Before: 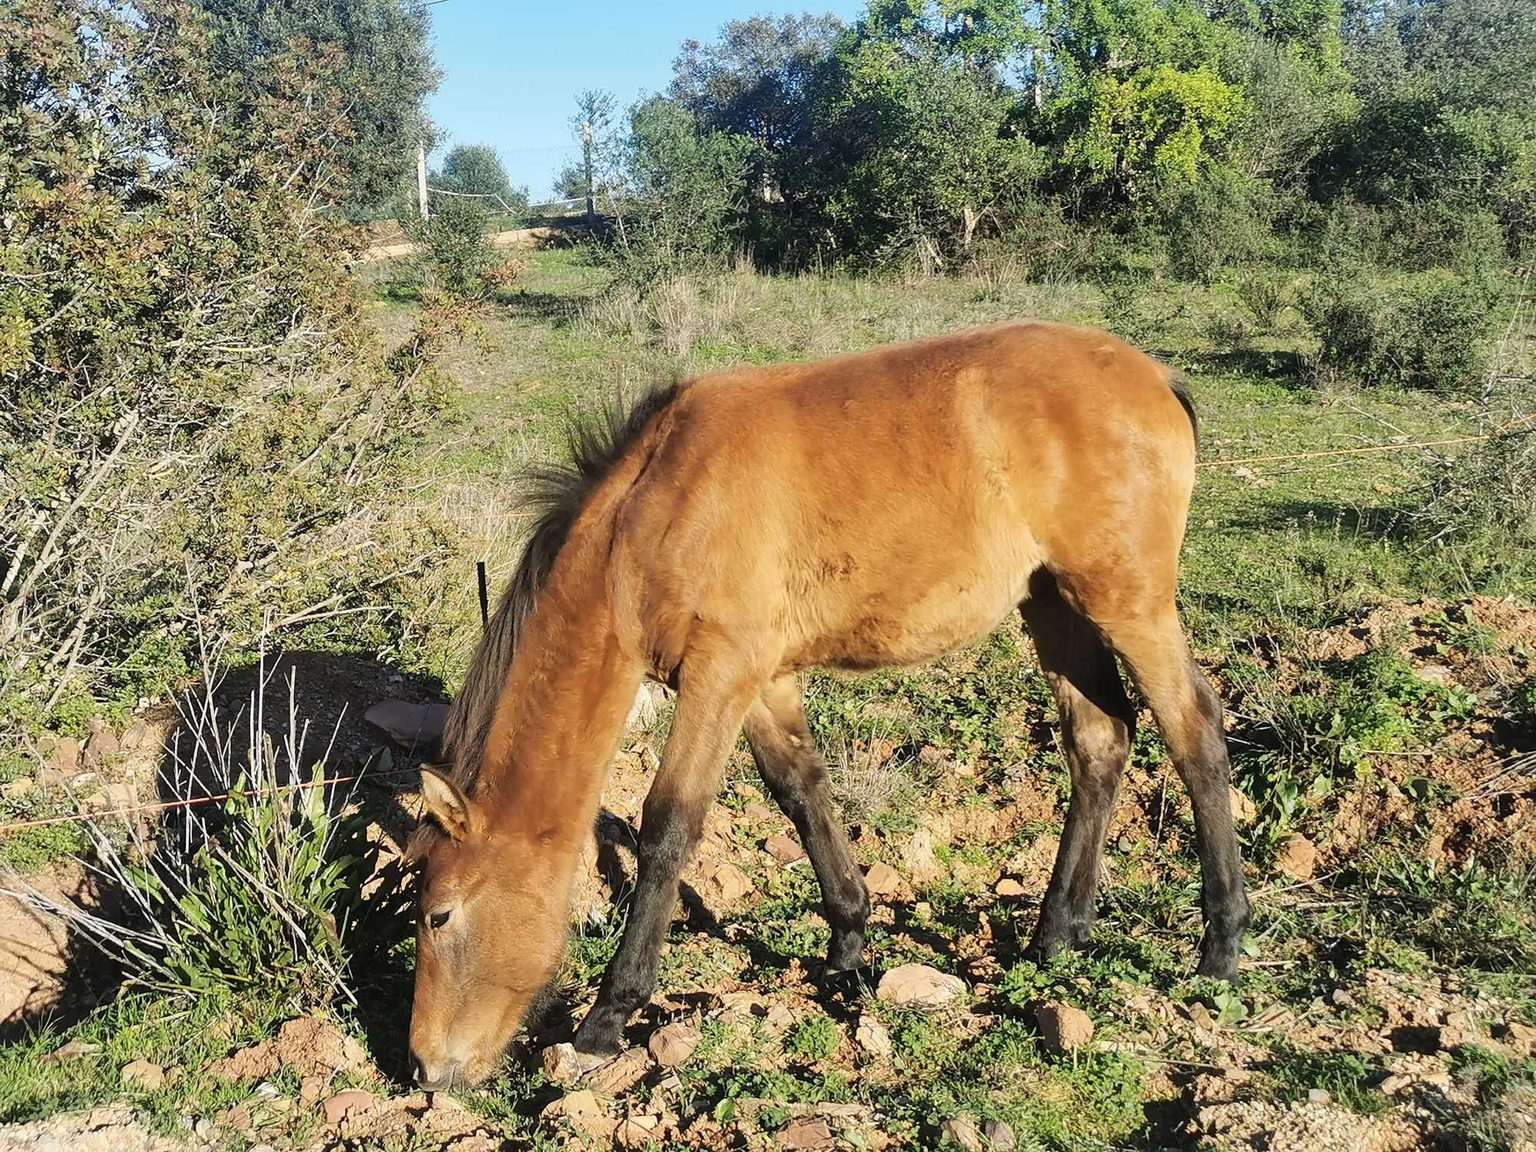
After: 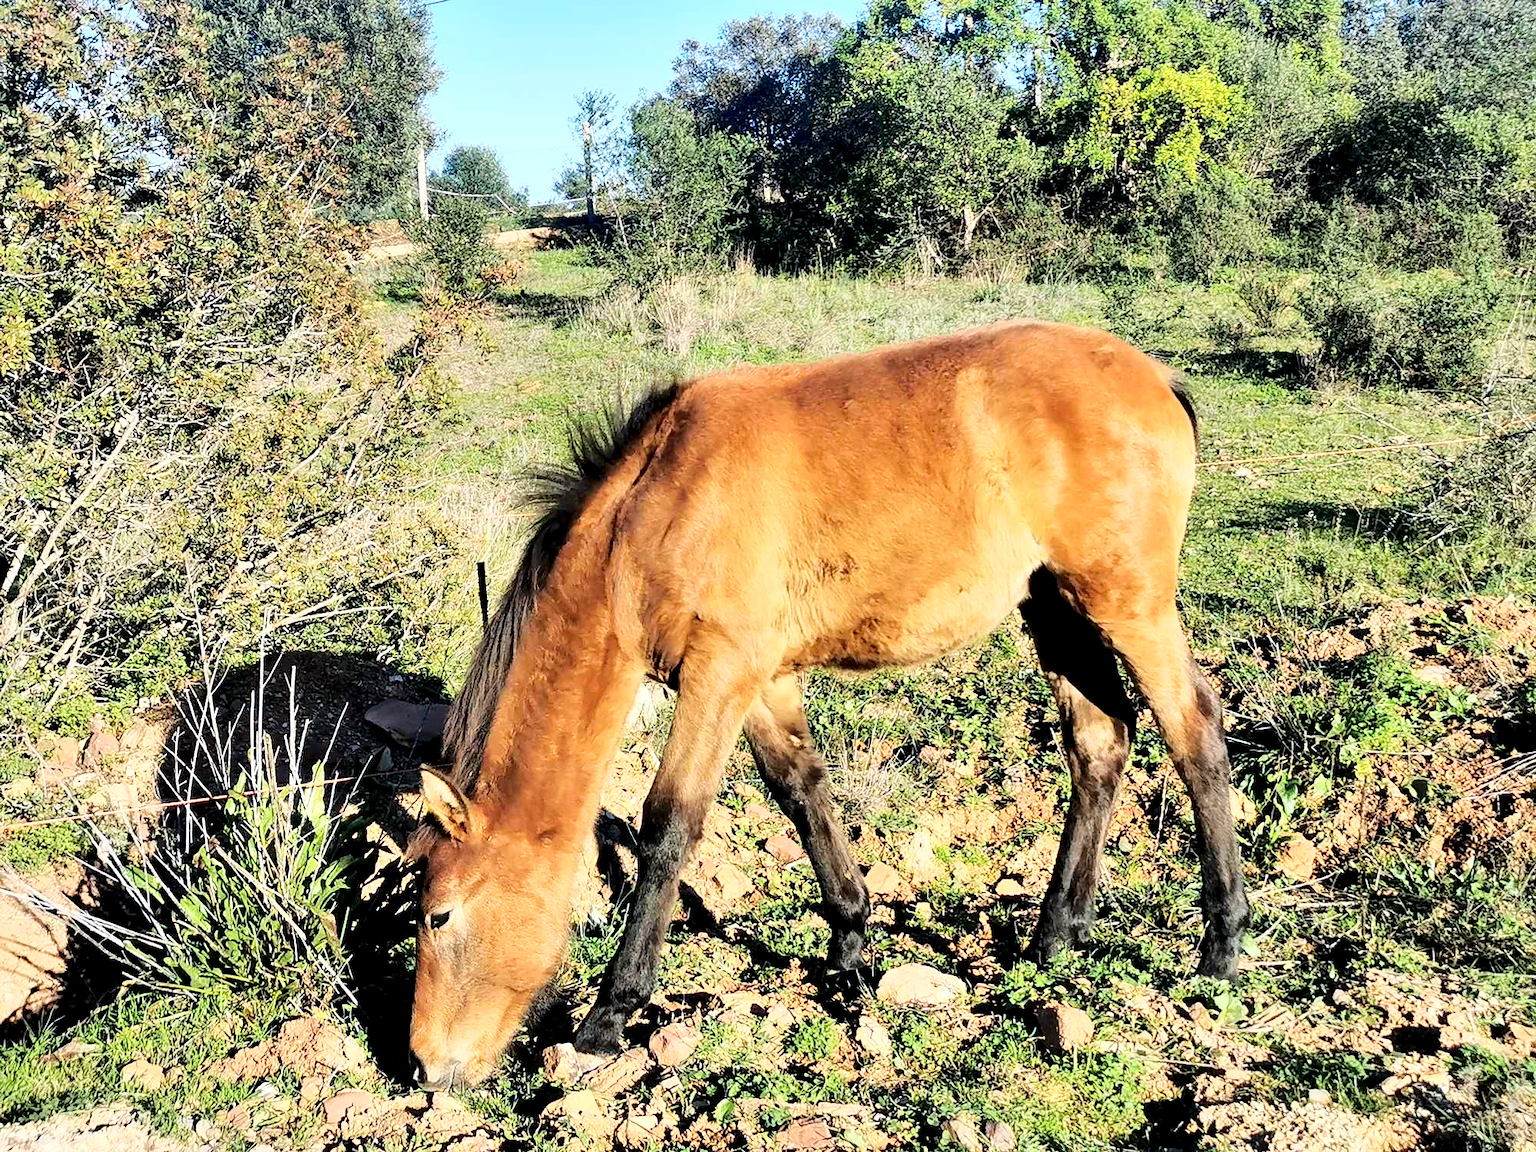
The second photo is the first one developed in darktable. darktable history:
base curve: curves: ch0 [(0, 0) (0.028, 0.03) (0.121, 0.232) (0.46, 0.748) (0.859, 0.968) (1, 1)]
tone equalizer: -8 EV 0.255 EV, -7 EV 0.404 EV, -6 EV 0.387 EV, -5 EV 0.214 EV, -3 EV -0.275 EV, -2 EV -0.41 EV, -1 EV -0.407 EV, +0 EV -0.264 EV, edges refinement/feathering 500, mask exposure compensation -1.57 EV, preserve details no
contrast equalizer: y [[0.627 ×6], [0.563 ×6], [0 ×6], [0 ×6], [0 ×6]]
